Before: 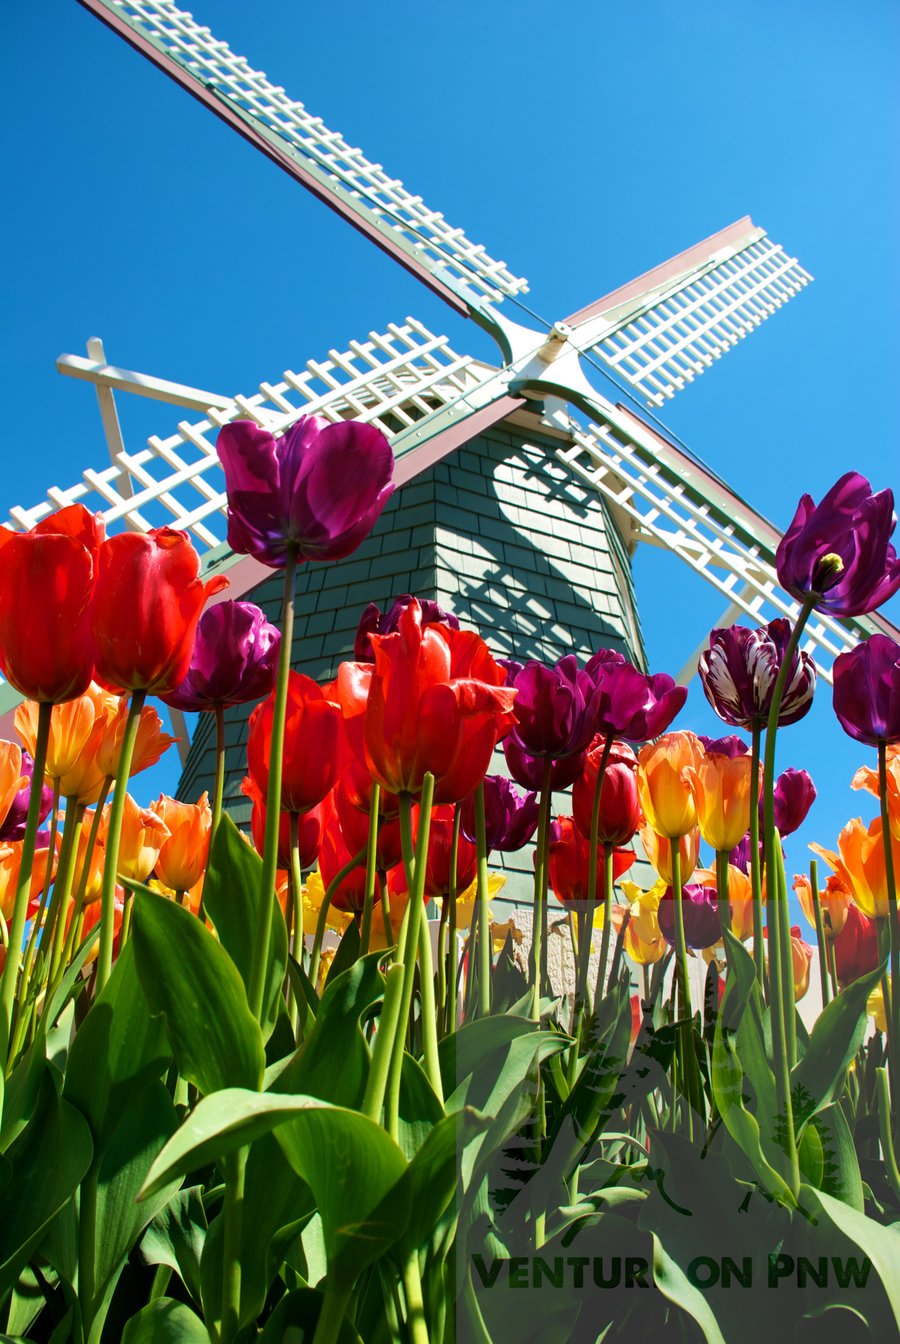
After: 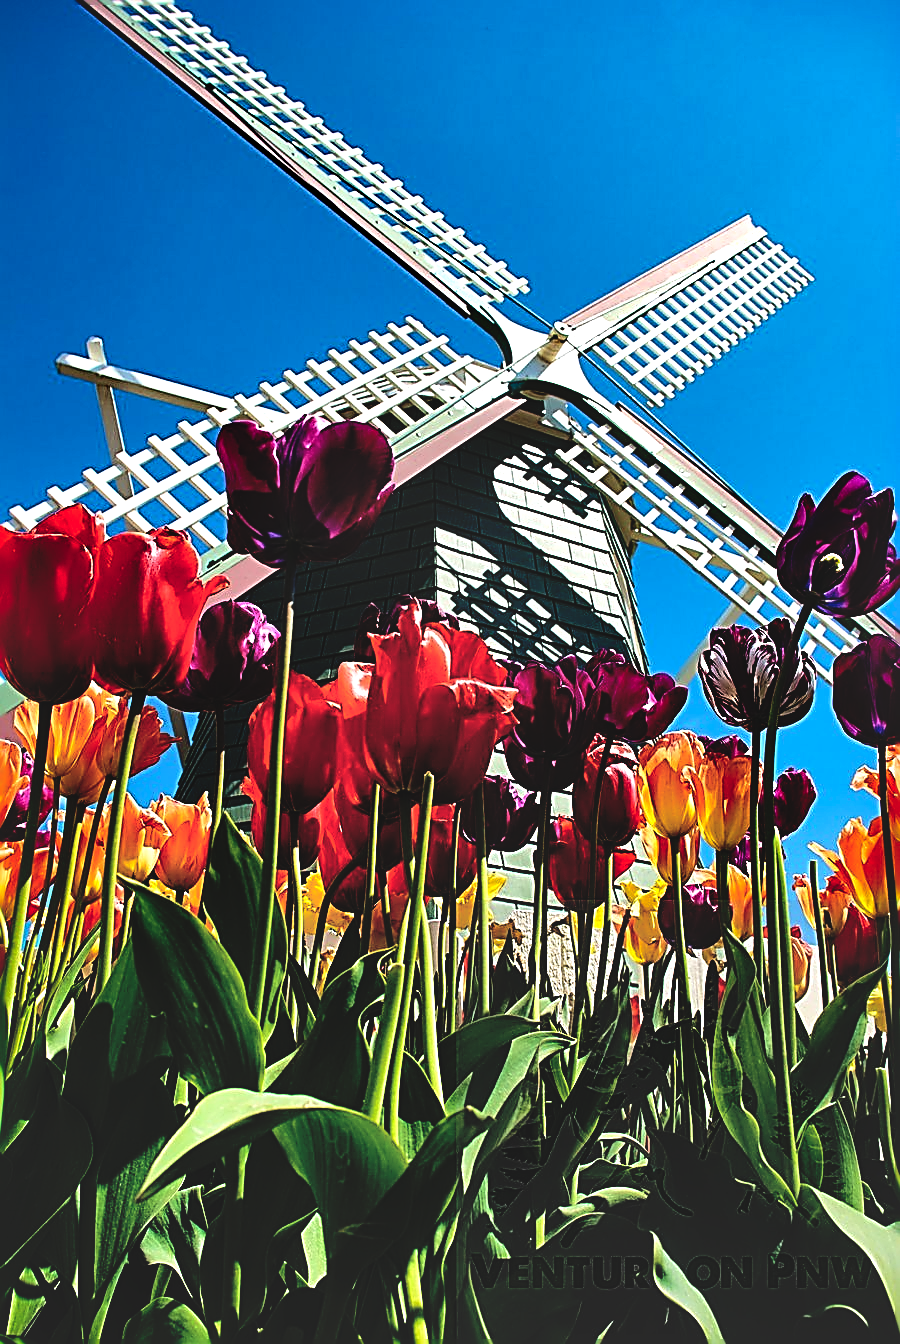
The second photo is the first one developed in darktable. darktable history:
sharpen: amount 2
local contrast: mode bilateral grid, contrast 44, coarseness 69, detail 214%, midtone range 0.2
base curve: curves: ch0 [(0, 0.02) (0.083, 0.036) (1, 1)], preserve colors none
